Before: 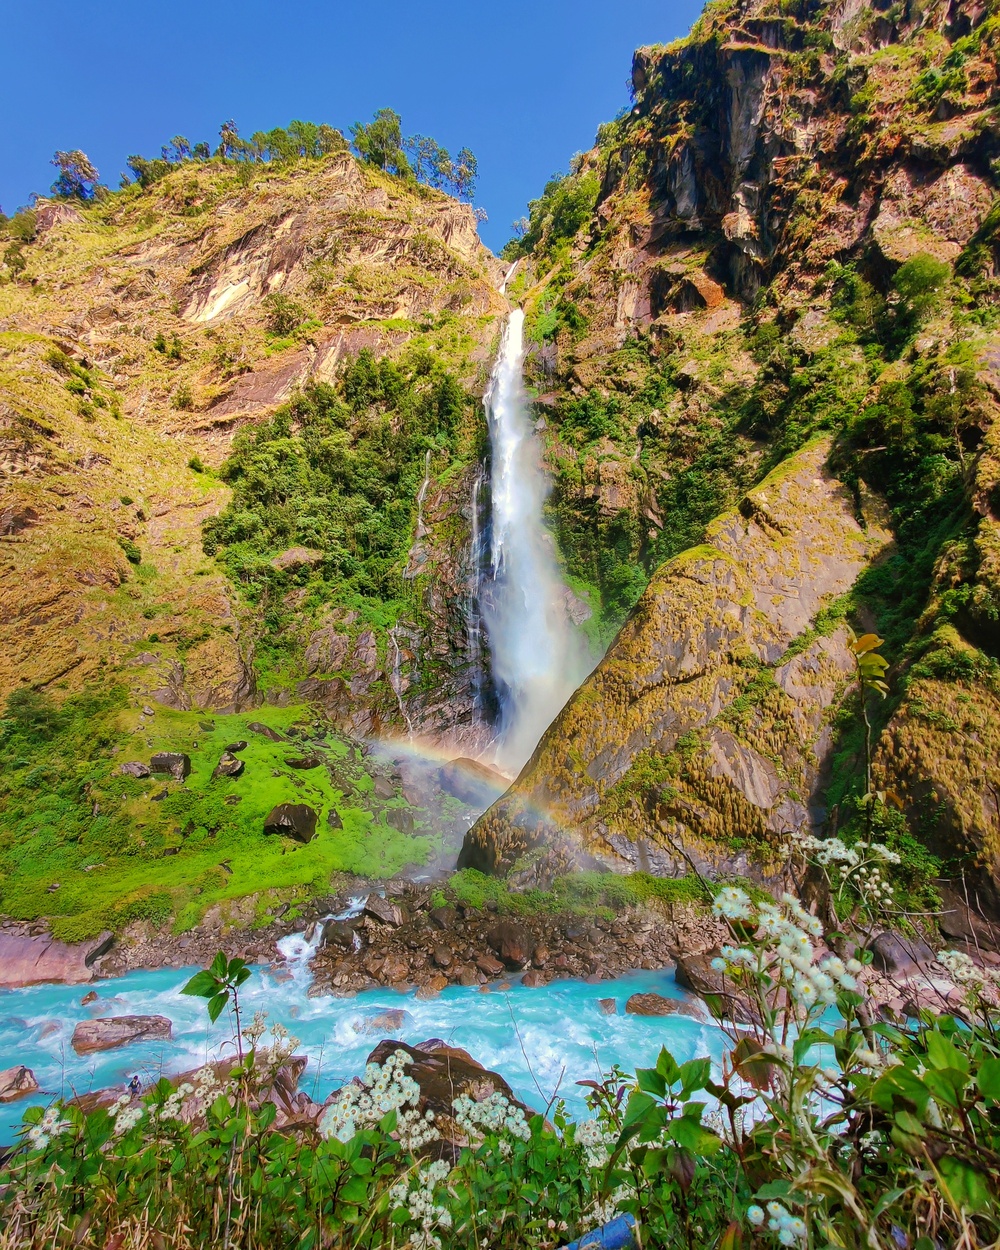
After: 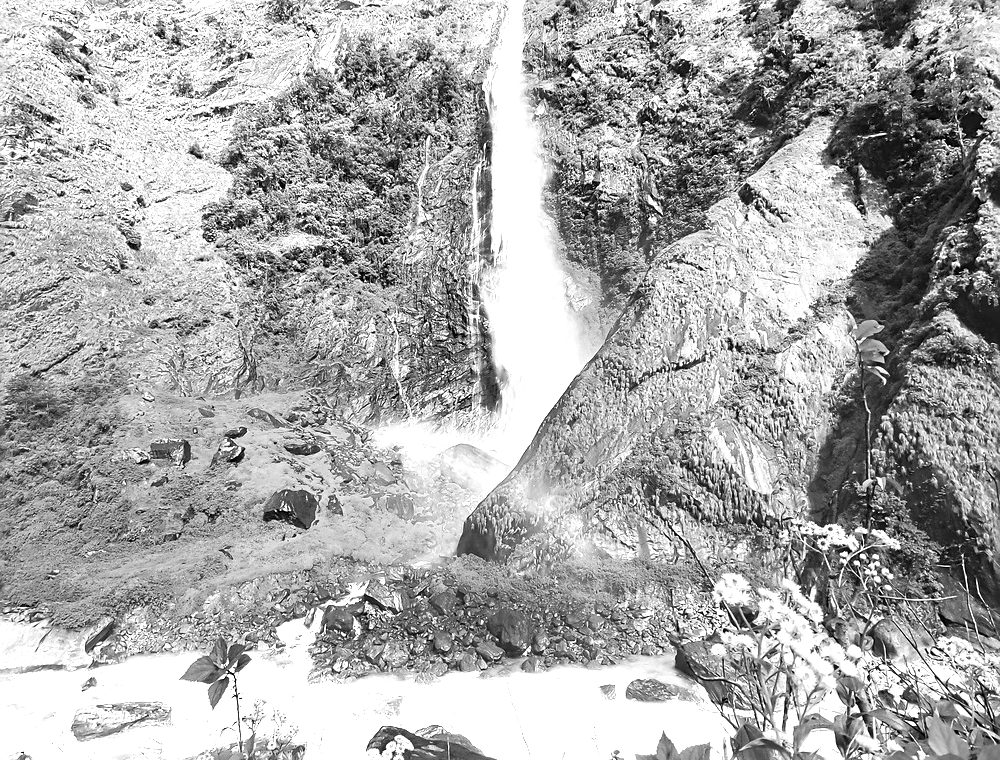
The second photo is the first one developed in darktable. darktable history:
local contrast: mode bilateral grid, contrast 99, coarseness 100, detail 92%, midtone range 0.2
crop and rotate: top 25.184%, bottom 13.938%
sharpen: on, module defaults
exposure: black level correction 0, exposure 1.283 EV, compensate highlight preservation false
color zones: curves: ch0 [(0, 0.613) (0.01, 0.613) (0.245, 0.448) (0.498, 0.529) (0.642, 0.665) (0.879, 0.777) (0.99, 0.613)]; ch1 [(0, 0) (0.143, 0) (0.286, 0) (0.429, 0) (0.571, 0) (0.714, 0) (0.857, 0)]
